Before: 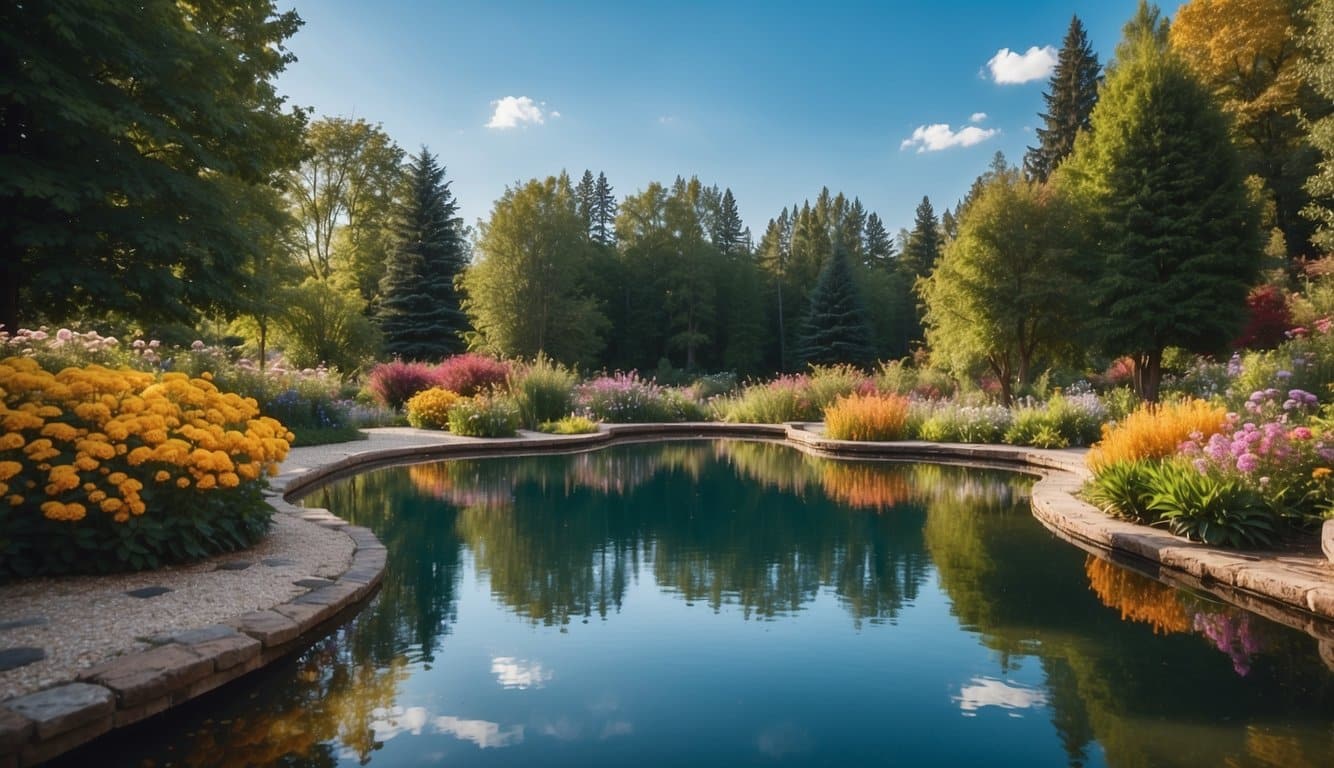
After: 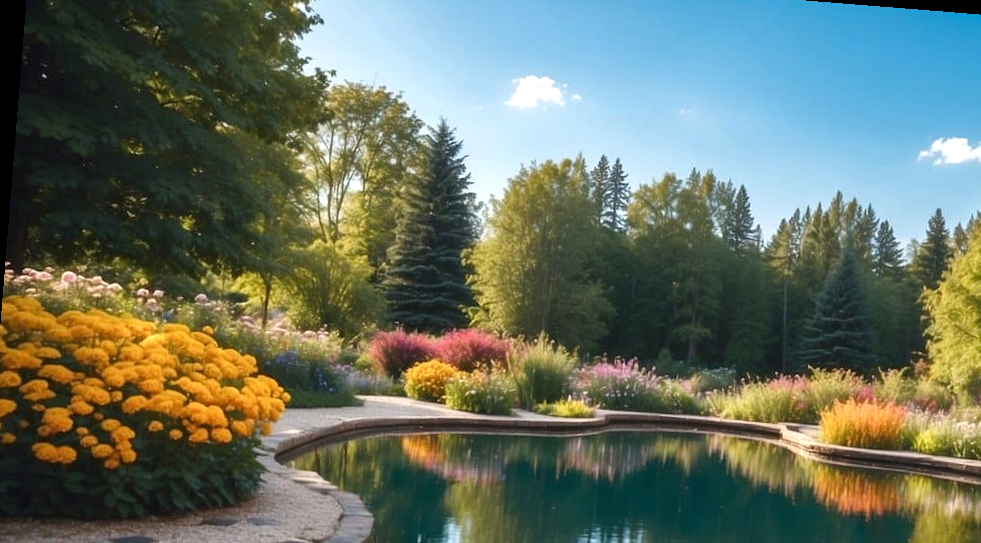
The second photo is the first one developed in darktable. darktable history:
color balance rgb: power › hue 60.48°, perceptual saturation grading › global saturation 0.266%, perceptual saturation grading › mid-tones 11.753%
exposure: black level correction 0.001, exposure 0.499 EV, compensate exposure bias true, compensate highlight preservation false
crop and rotate: angle -4.6°, left 2.162%, top 7.061%, right 27.285%, bottom 30.603%
